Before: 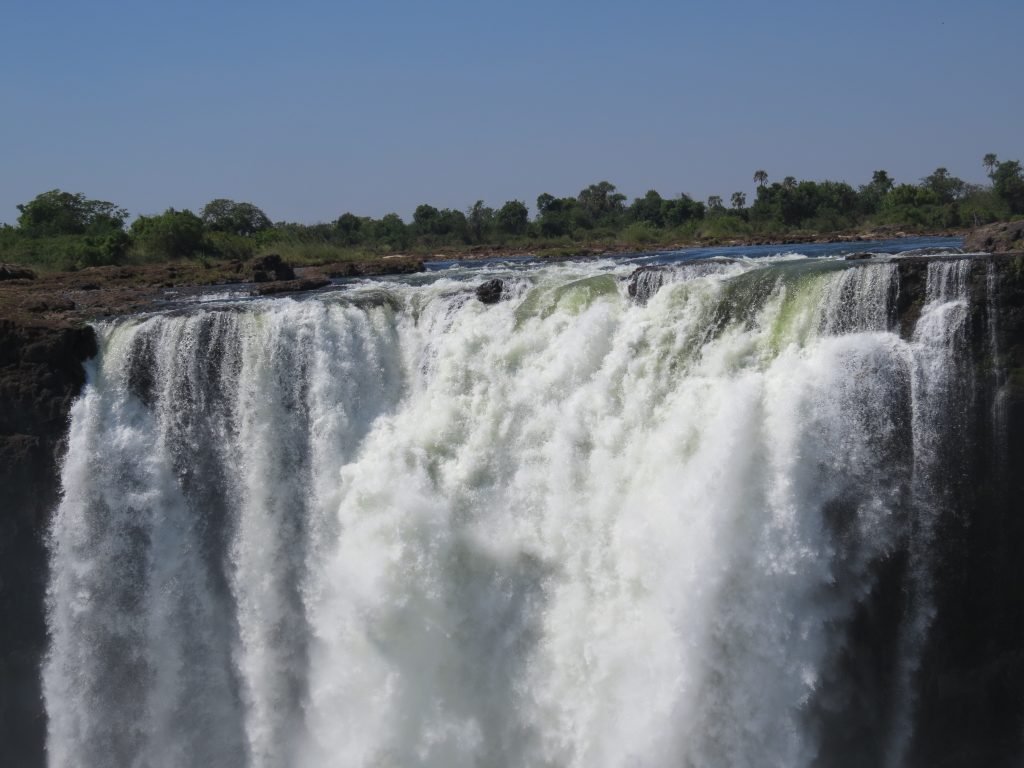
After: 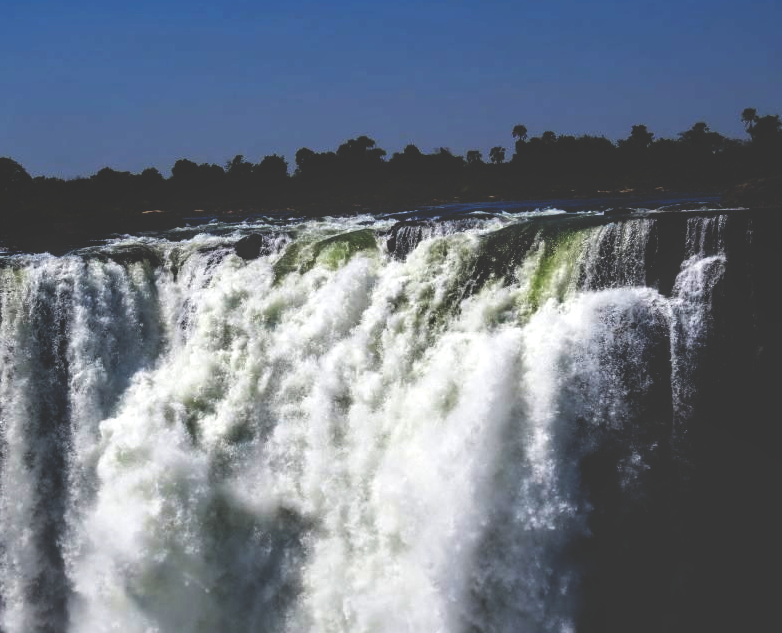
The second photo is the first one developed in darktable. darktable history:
crop: left 23.561%, top 5.884%, bottom 11.58%
local contrast: detail 130%
base curve: curves: ch0 [(0, 0.036) (0.083, 0.04) (0.804, 1)], preserve colors none
